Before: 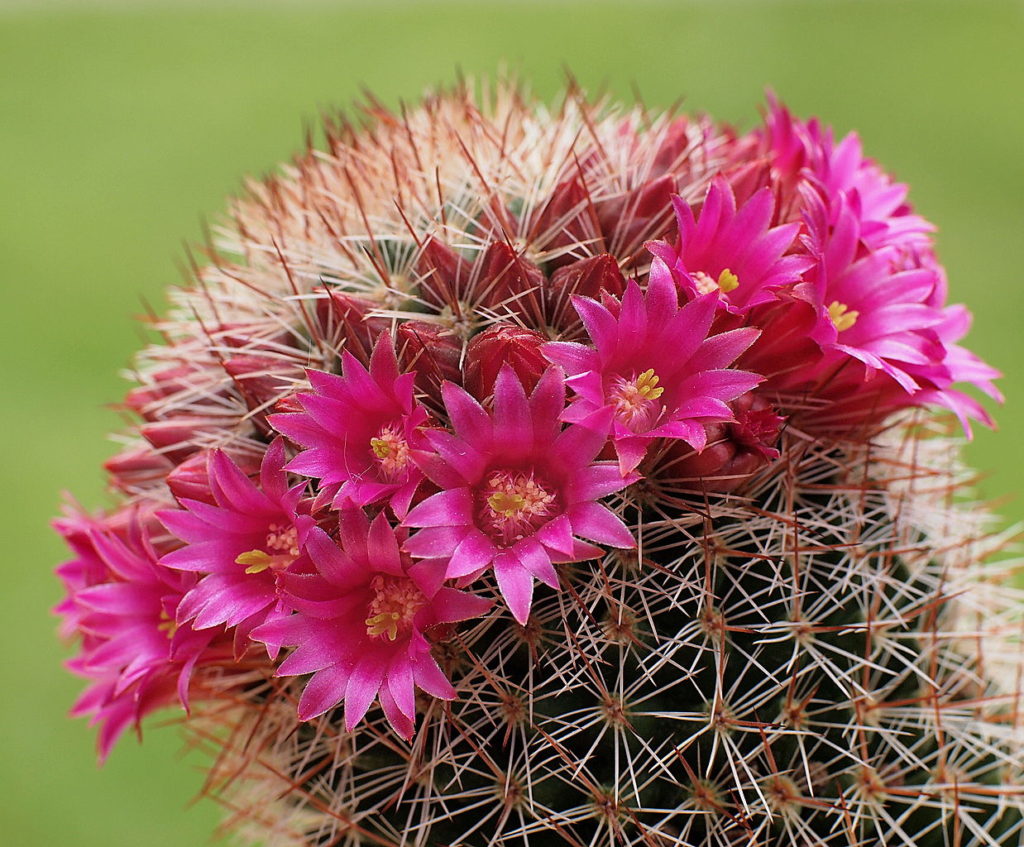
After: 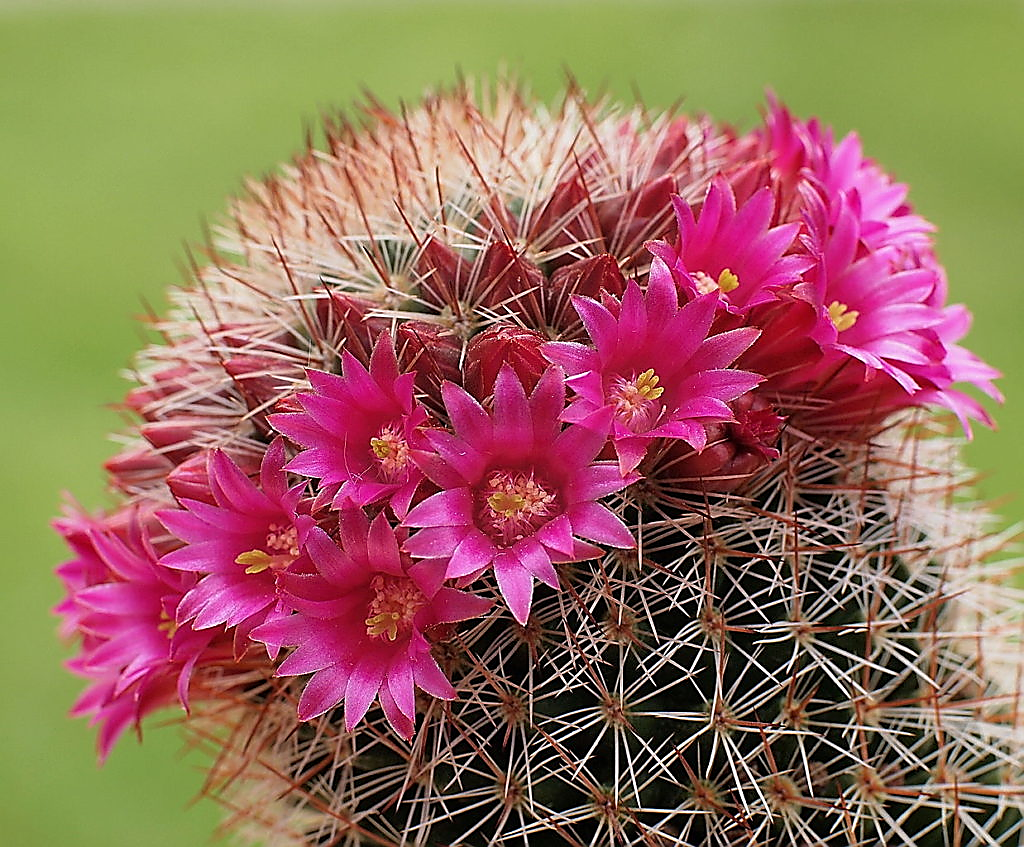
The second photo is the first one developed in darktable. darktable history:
sharpen: radius 1.399, amount 1.246, threshold 0.81
